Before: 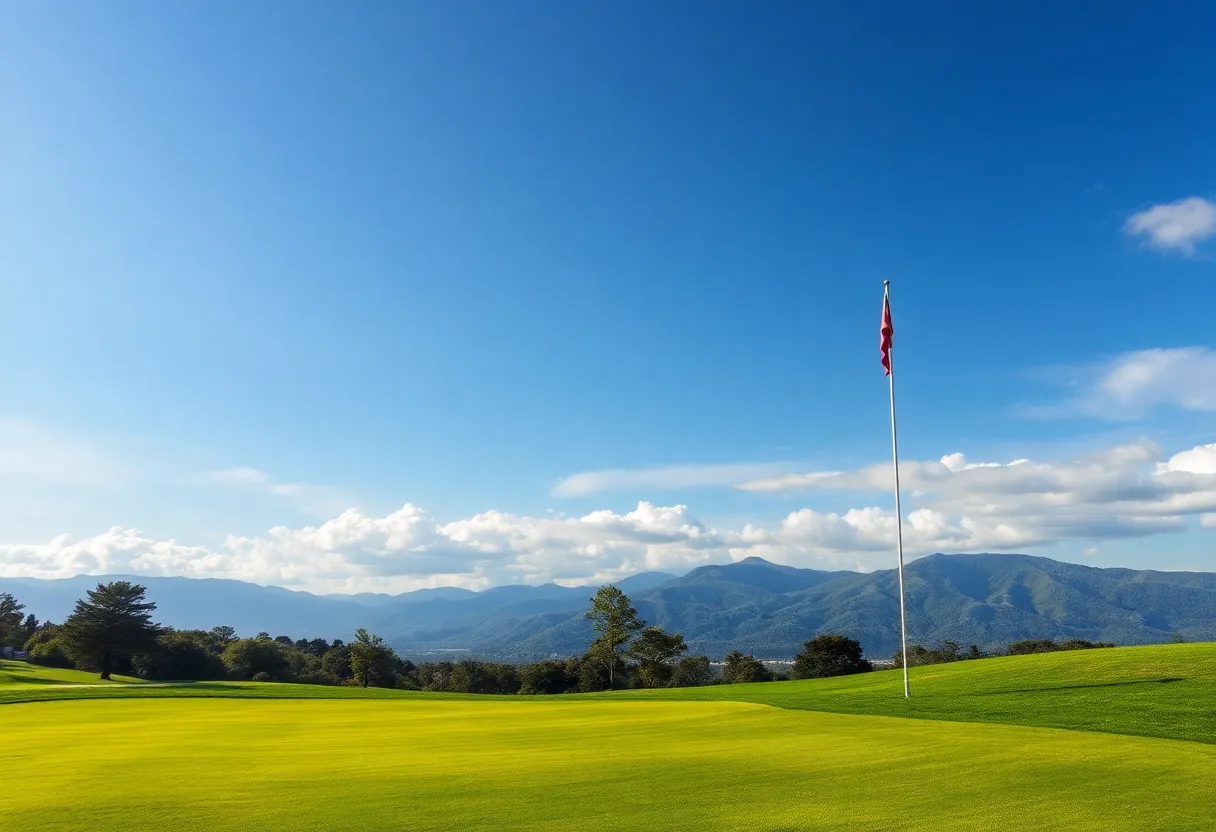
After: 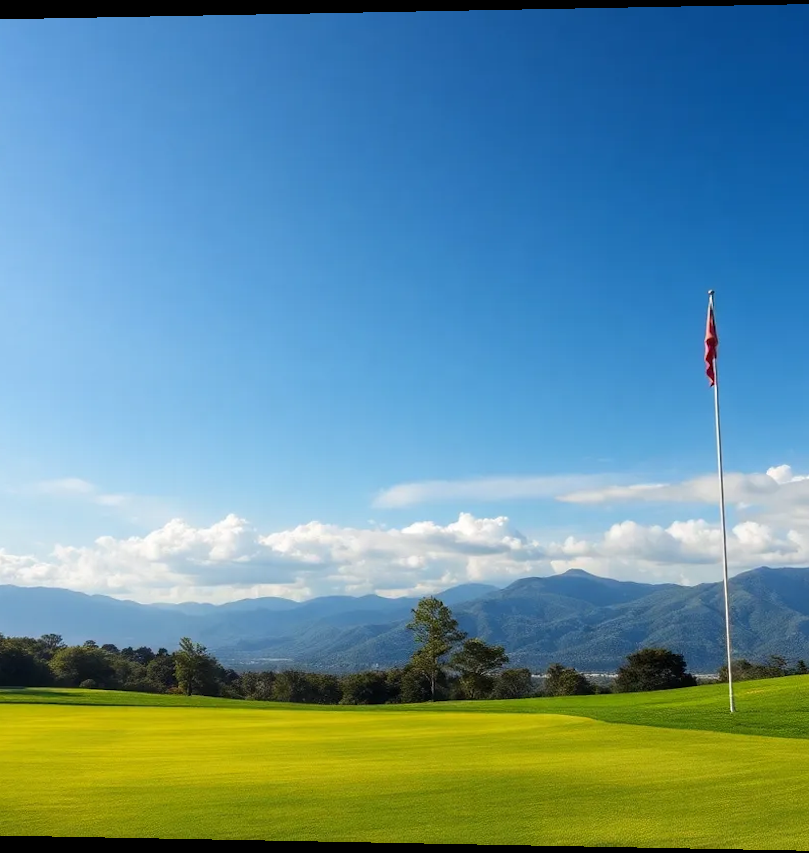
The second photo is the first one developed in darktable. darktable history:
crop and rotate: left 13.342%, right 19.991%
rotate and perspective: lens shift (horizontal) -0.055, automatic cropping off
